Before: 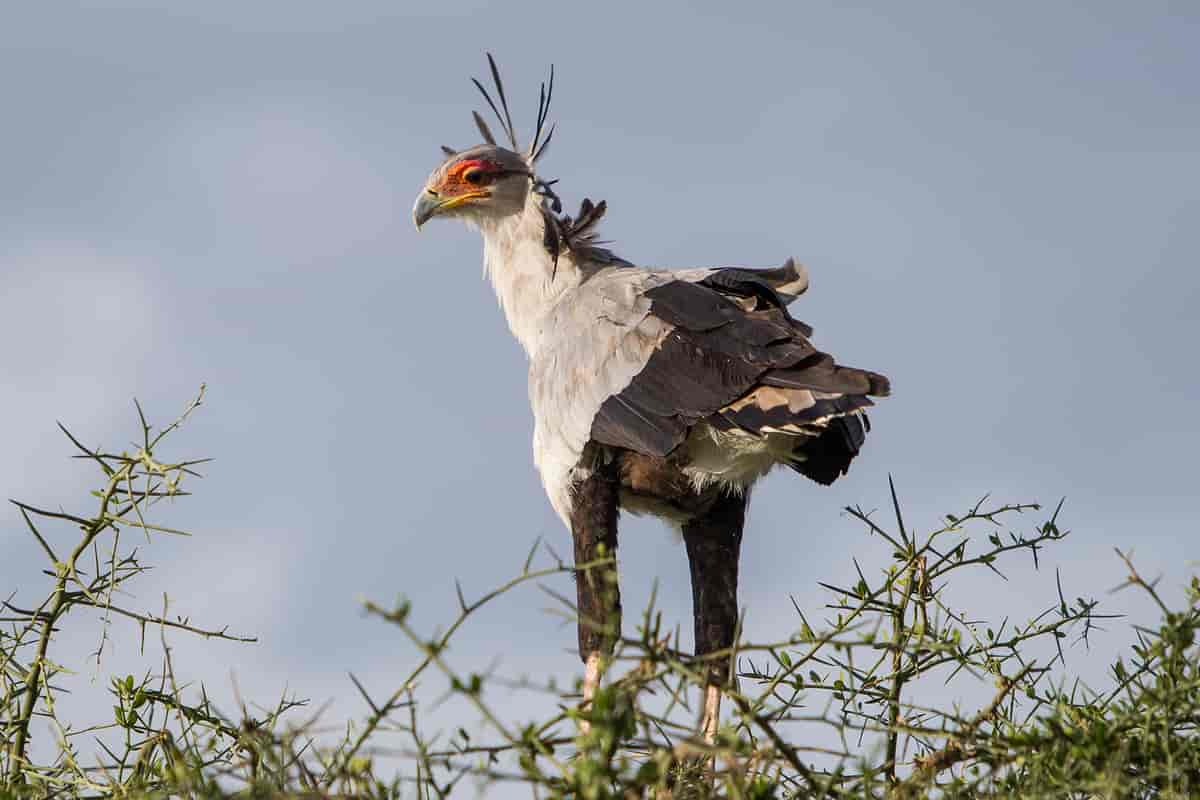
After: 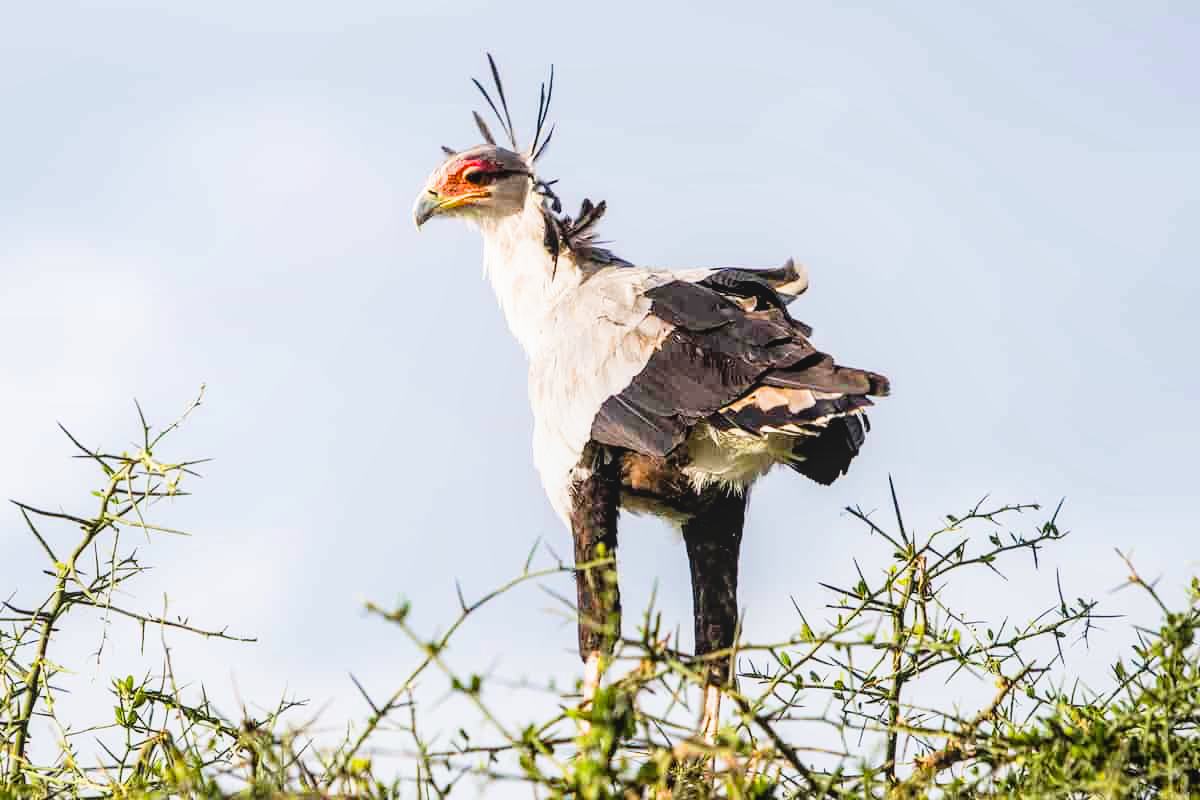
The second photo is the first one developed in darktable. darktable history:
local contrast: detail 110%
color balance rgb: perceptual saturation grading › global saturation 20%, global vibrance 20%
exposure: black level correction 0, exposure 1.2 EV, compensate highlight preservation false
filmic rgb: black relative exposure -5 EV, white relative exposure 3.5 EV, hardness 3.19, contrast 1.3, highlights saturation mix -50%
